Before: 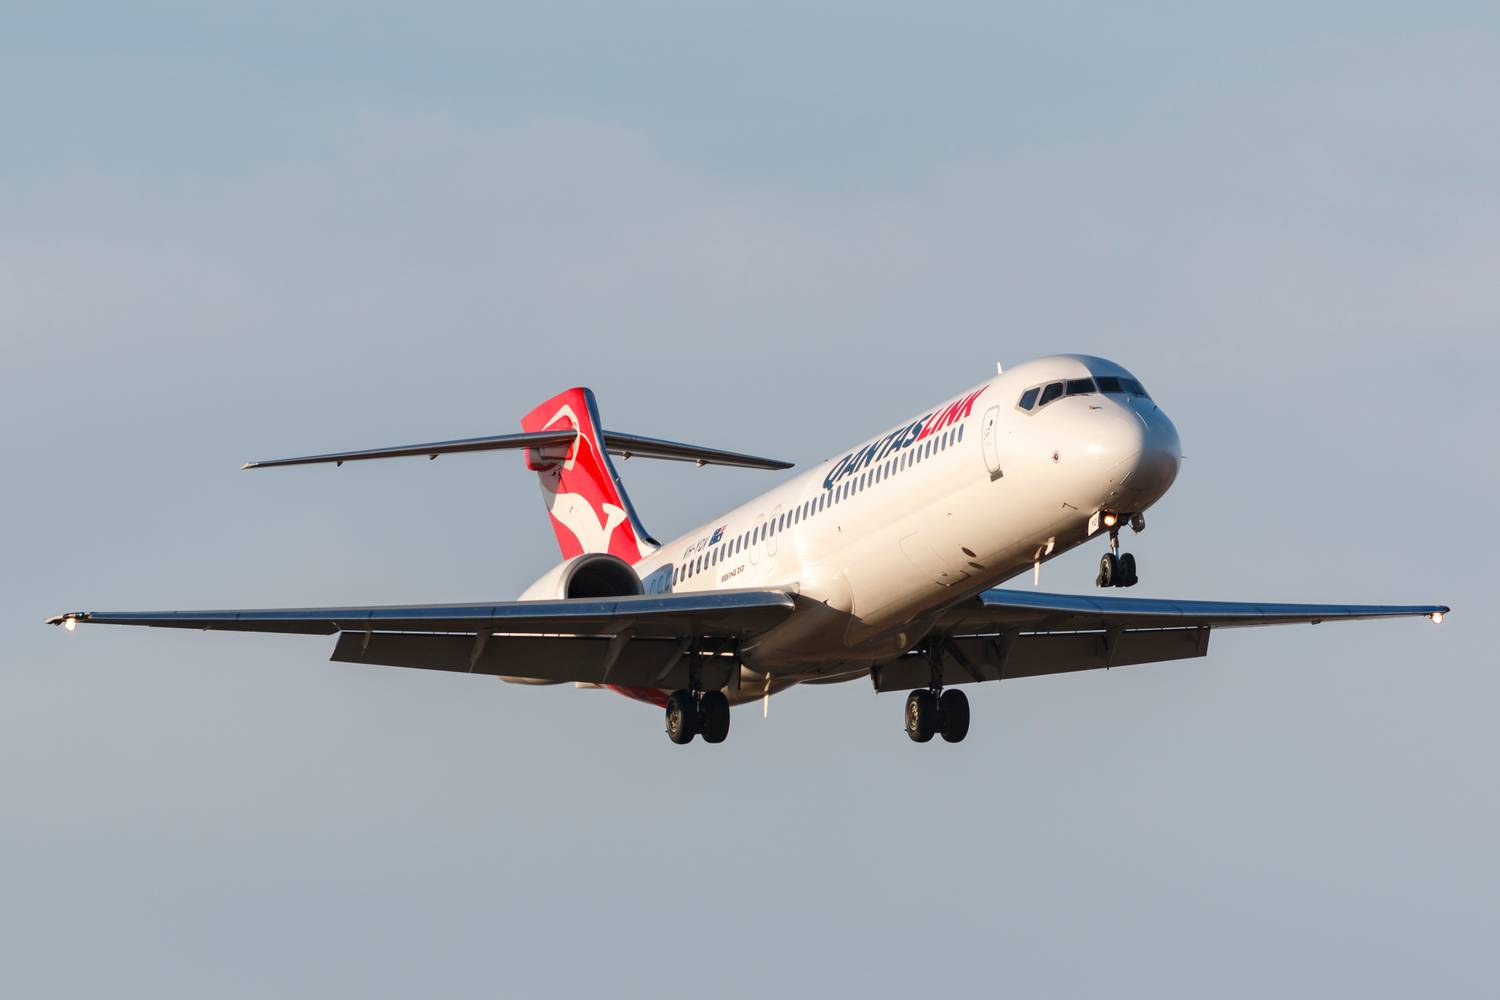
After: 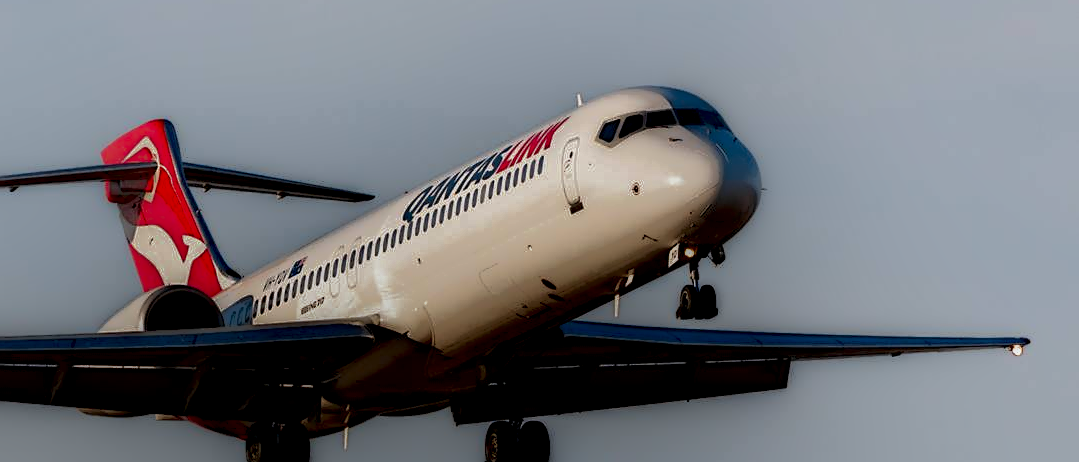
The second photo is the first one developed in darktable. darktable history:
crop and rotate: left 28.028%, top 26.864%, bottom 26.927%
local contrast: highlights 4%, shadows 199%, detail 164%, midtone range 0.004
shadows and highlights: on, module defaults
sharpen: on, module defaults
